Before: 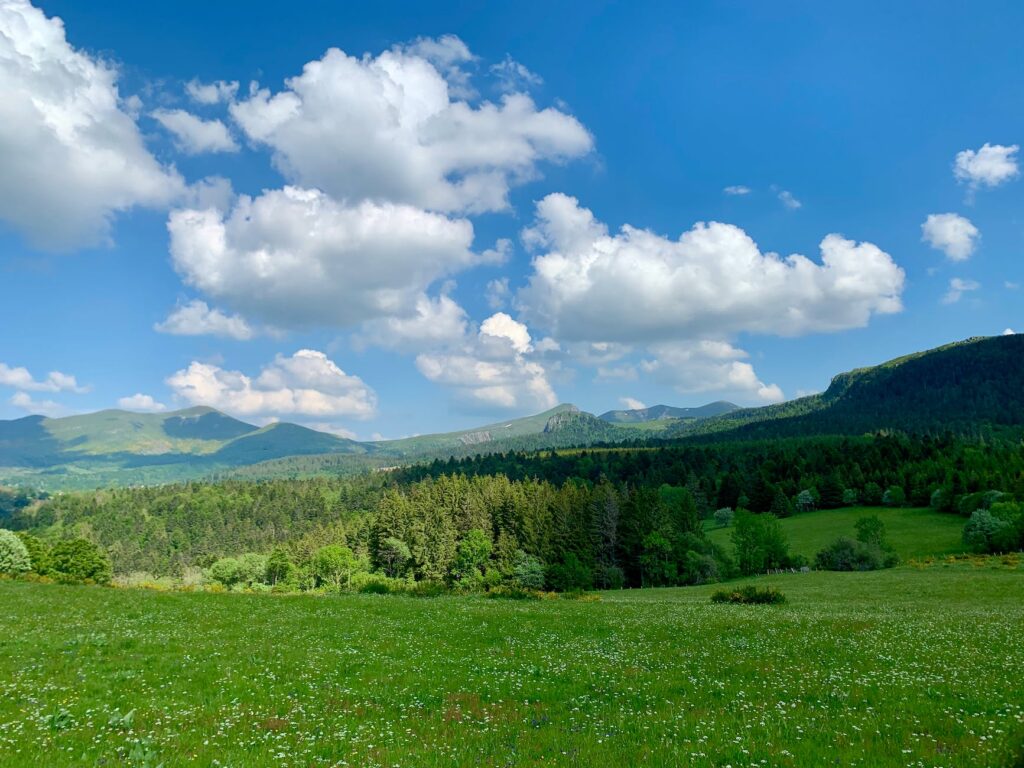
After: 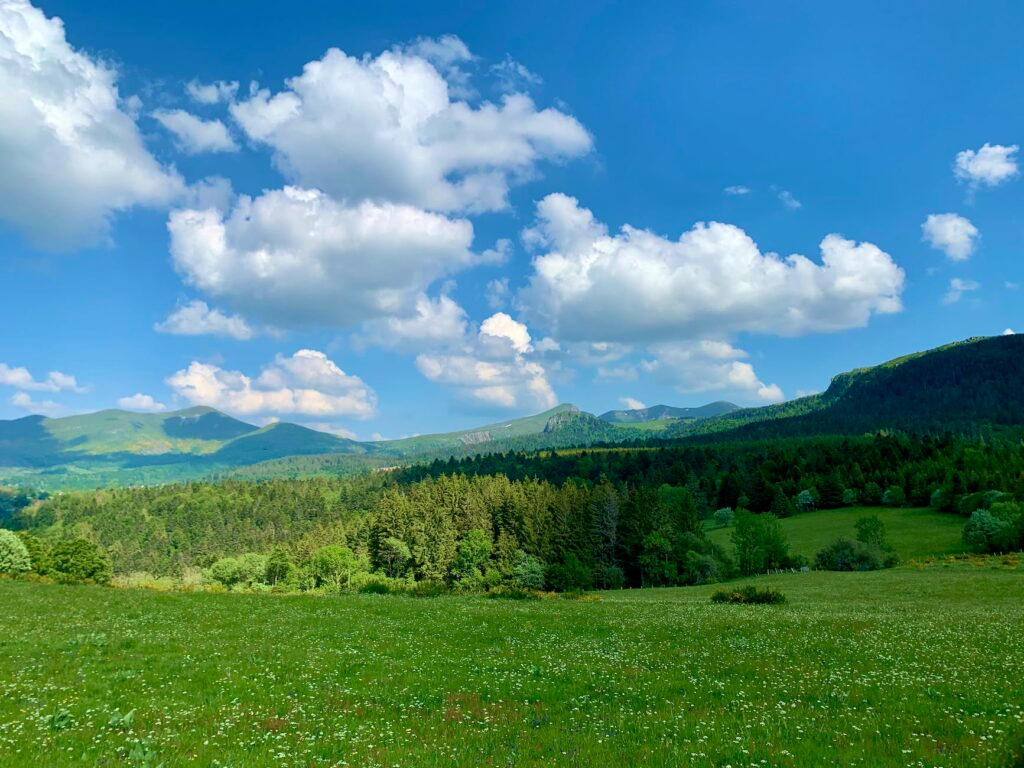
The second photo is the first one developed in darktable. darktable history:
velvia: strength 40%
exposure: black level correction 0.001, exposure 0.014 EV, compensate highlight preservation false
